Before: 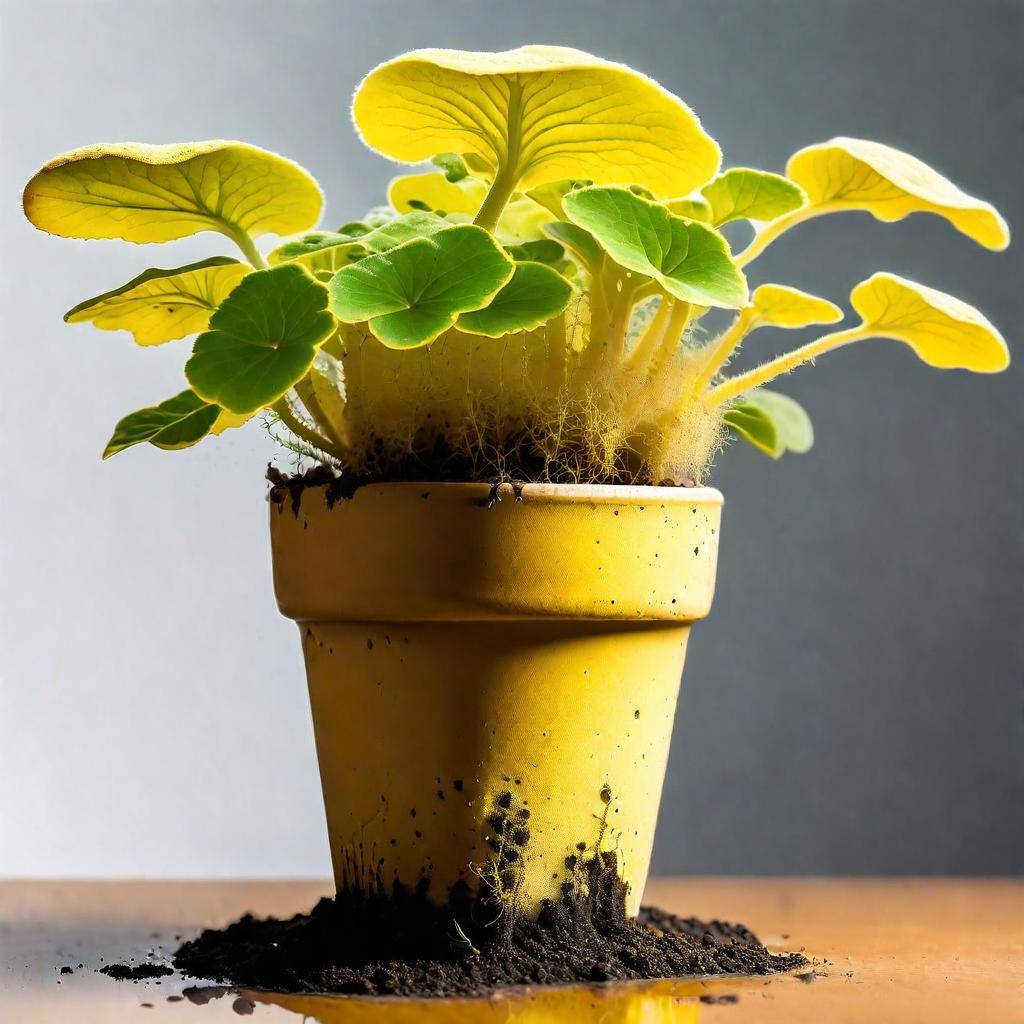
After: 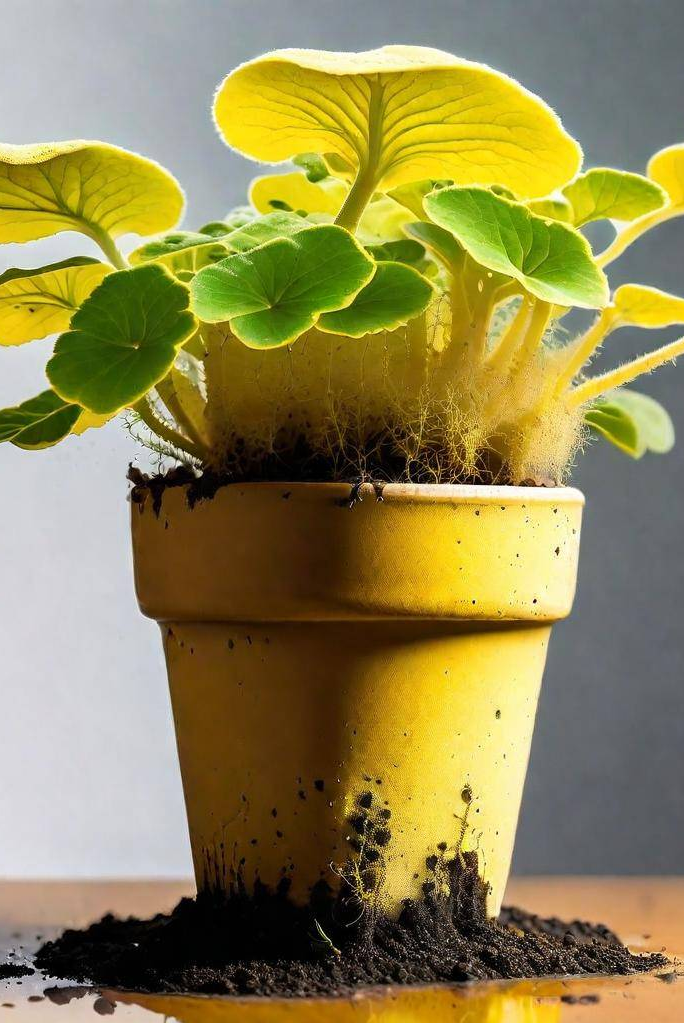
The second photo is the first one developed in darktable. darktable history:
crop and rotate: left 13.631%, right 19.533%
